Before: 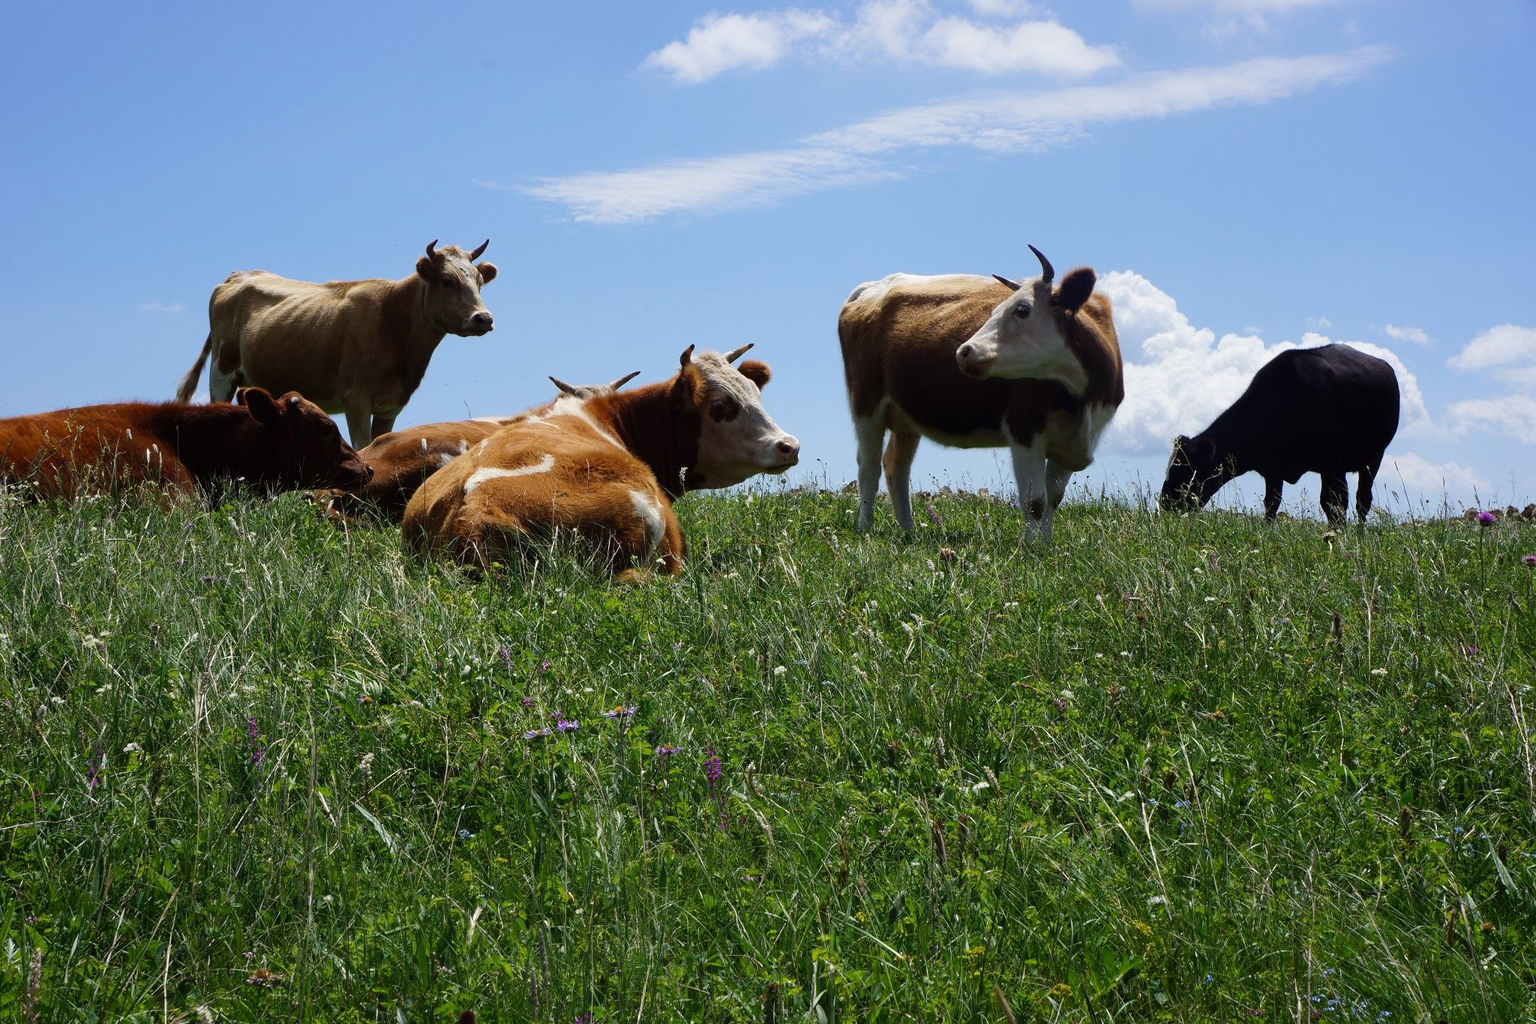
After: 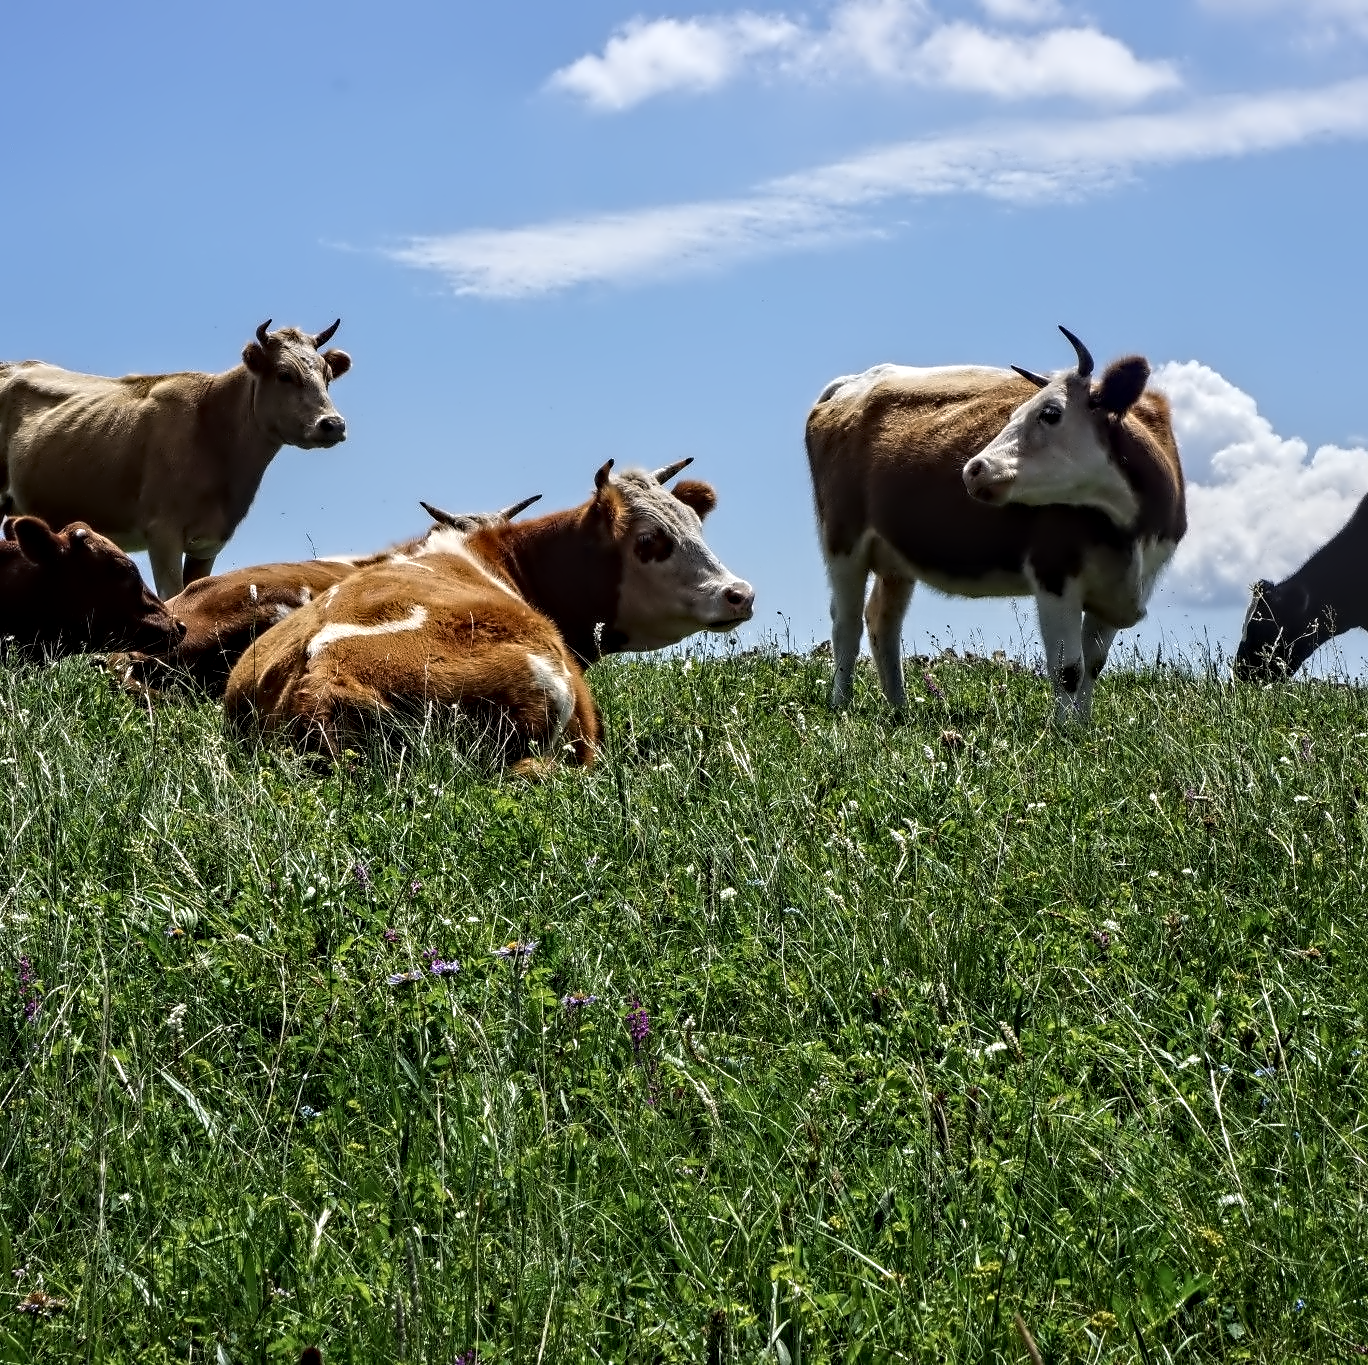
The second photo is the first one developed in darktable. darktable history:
contrast equalizer: octaves 7, y [[0.5, 0.542, 0.583, 0.625, 0.667, 0.708], [0.5 ×6], [0.5 ×6], [0, 0.033, 0.067, 0.1, 0.133, 0.167], [0, 0.05, 0.1, 0.15, 0.2, 0.25]]
crop and rotate: left 15.264%, right 17.91%
local contrast: on, module defaults
